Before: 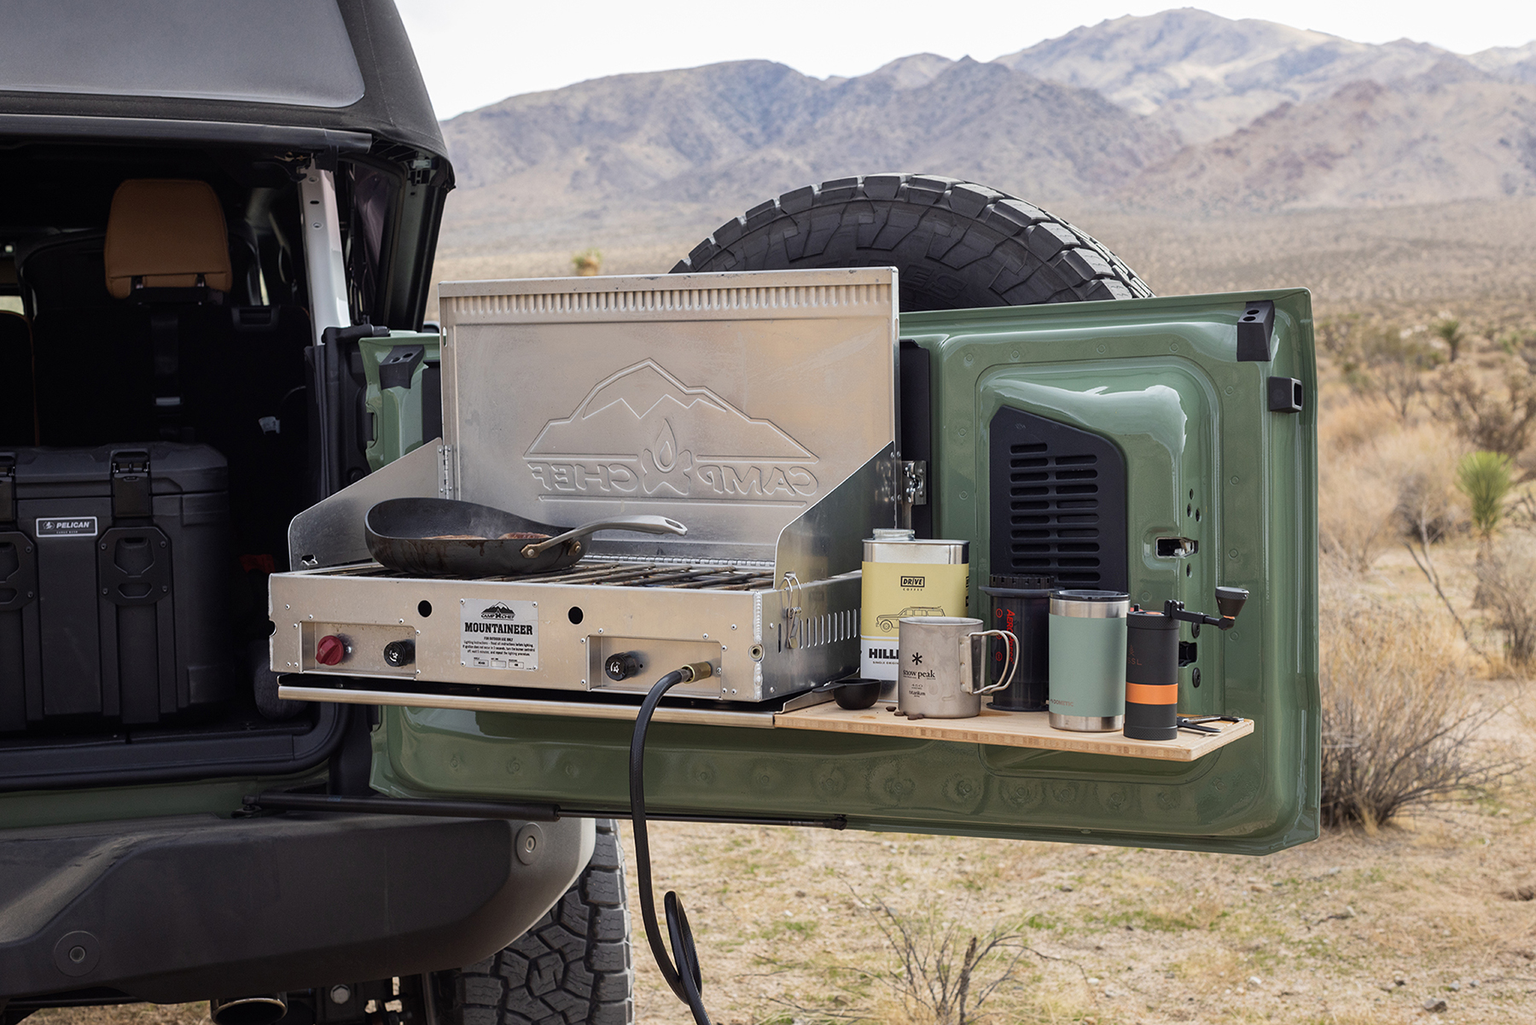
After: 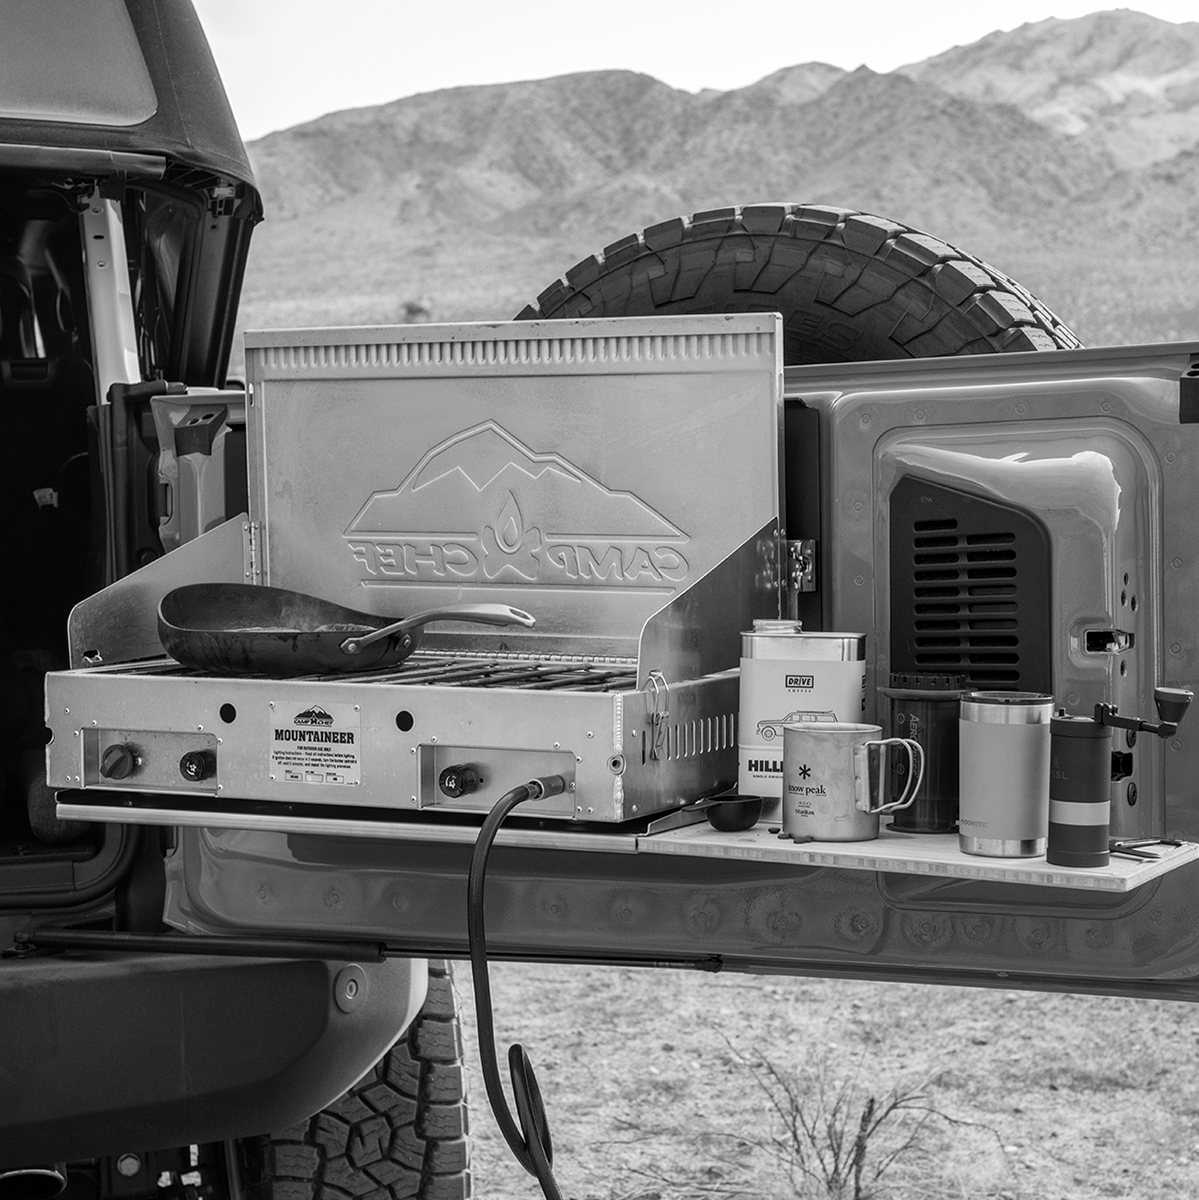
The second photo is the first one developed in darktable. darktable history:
white balance: emerald 1
crop and rotate: left 15.055%, right 18.278%
monochrome: a -4.13, b 5.16, size 1
local contrast: on, module defaults
